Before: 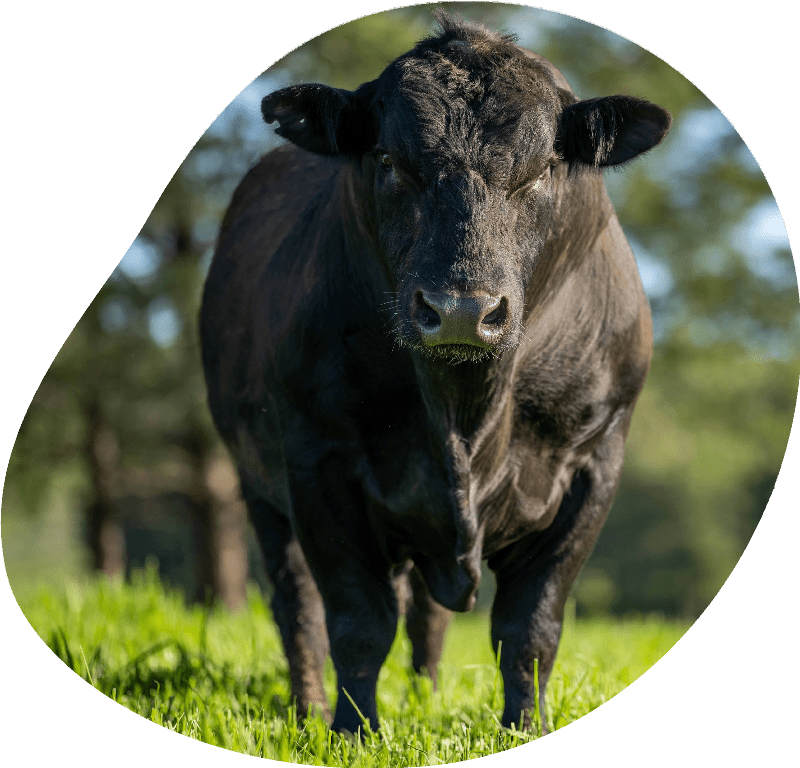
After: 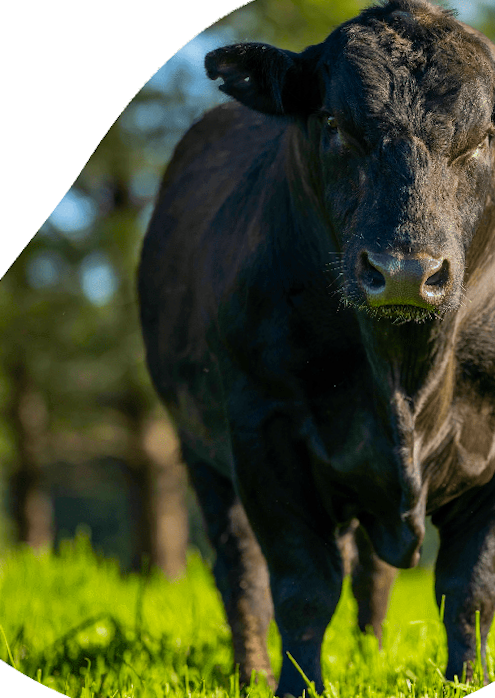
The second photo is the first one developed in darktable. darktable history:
color balance rgb: linear chroma grading › global chroma 15%, perceptual saturation grading › global saturation 30%
crop: left 10.644%, right 26.528%
rotate and perspective: rotation -0.013°, lens shift (vertical) -0.027, lens shift (horizontal) 0.178, crop left 0.016, crop right 0.989, crop top 0.082, crop bottom 0.918
